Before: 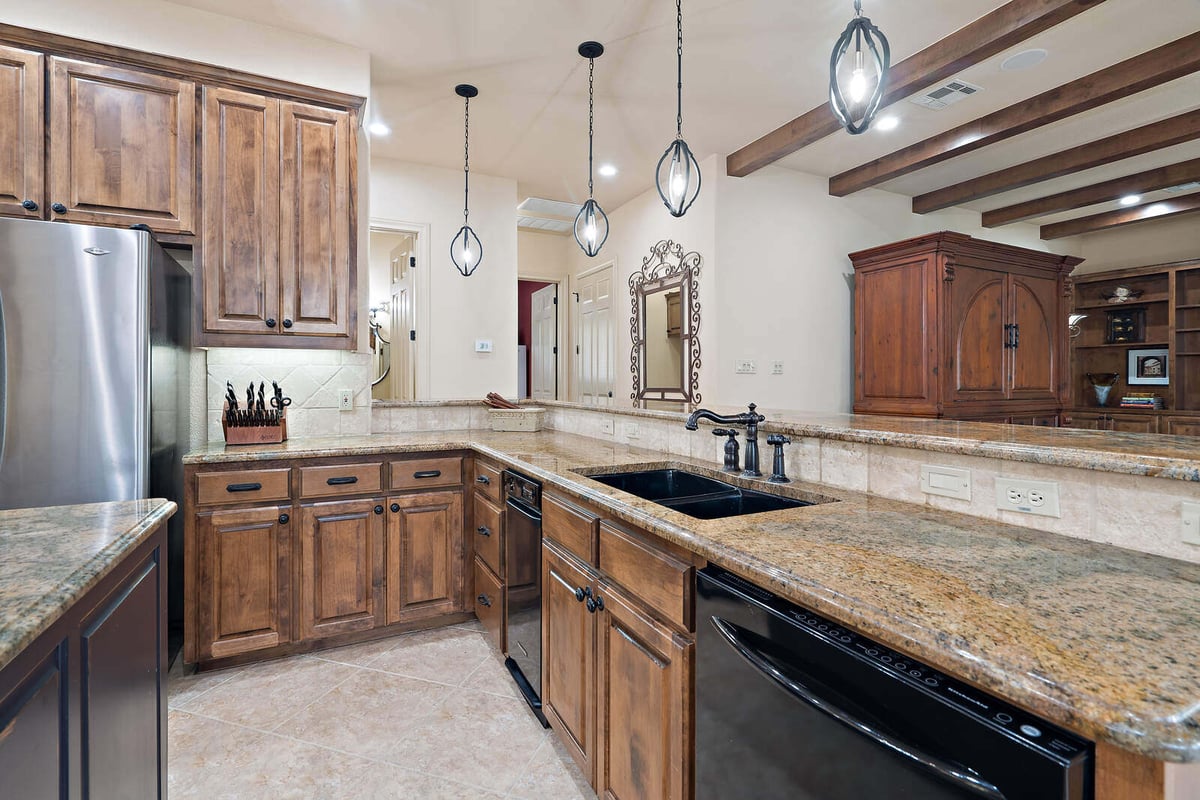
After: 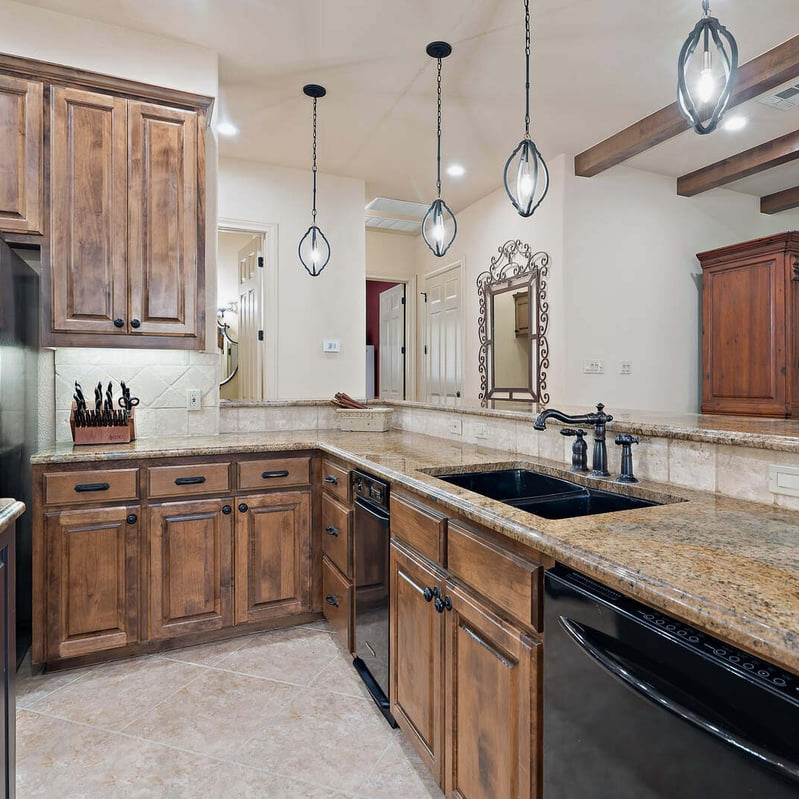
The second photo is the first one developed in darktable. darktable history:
crop and rotate: left 12.673%, right 20.66%
exposure: exposure -0.116 EV, compensate exposure bias true, compensate highlight preservation false
